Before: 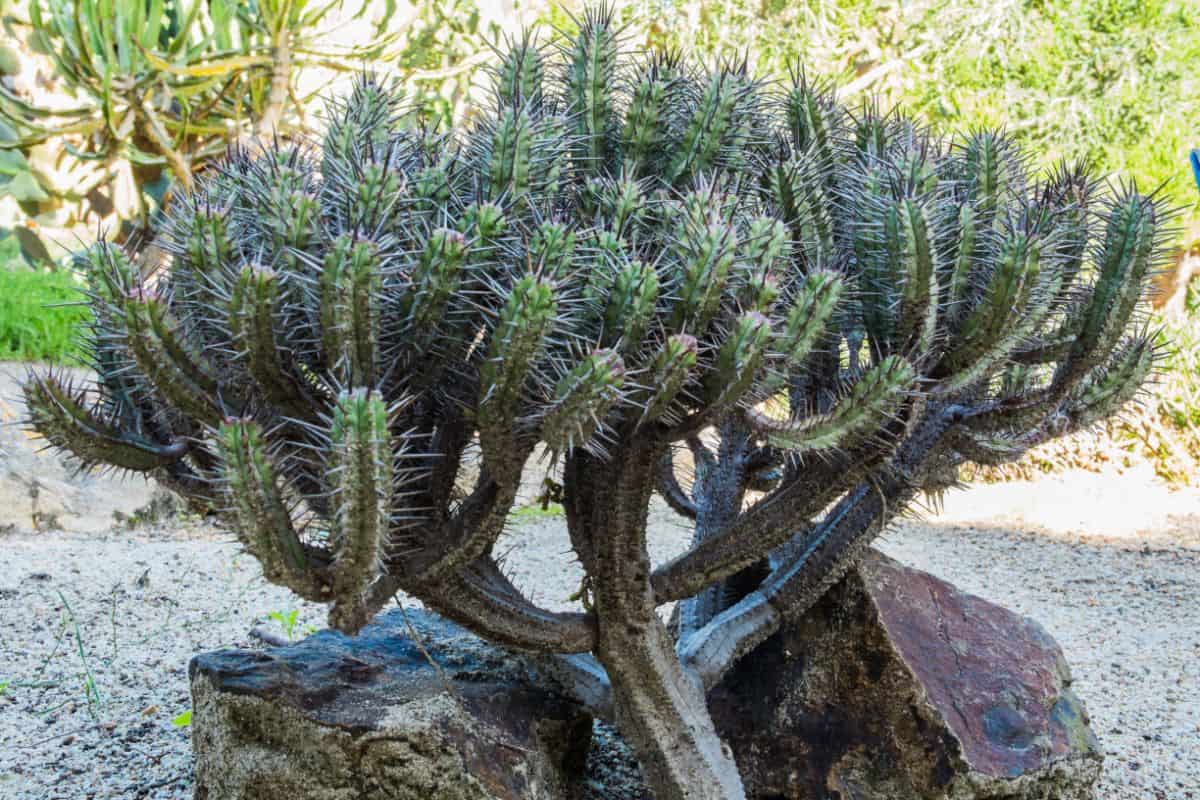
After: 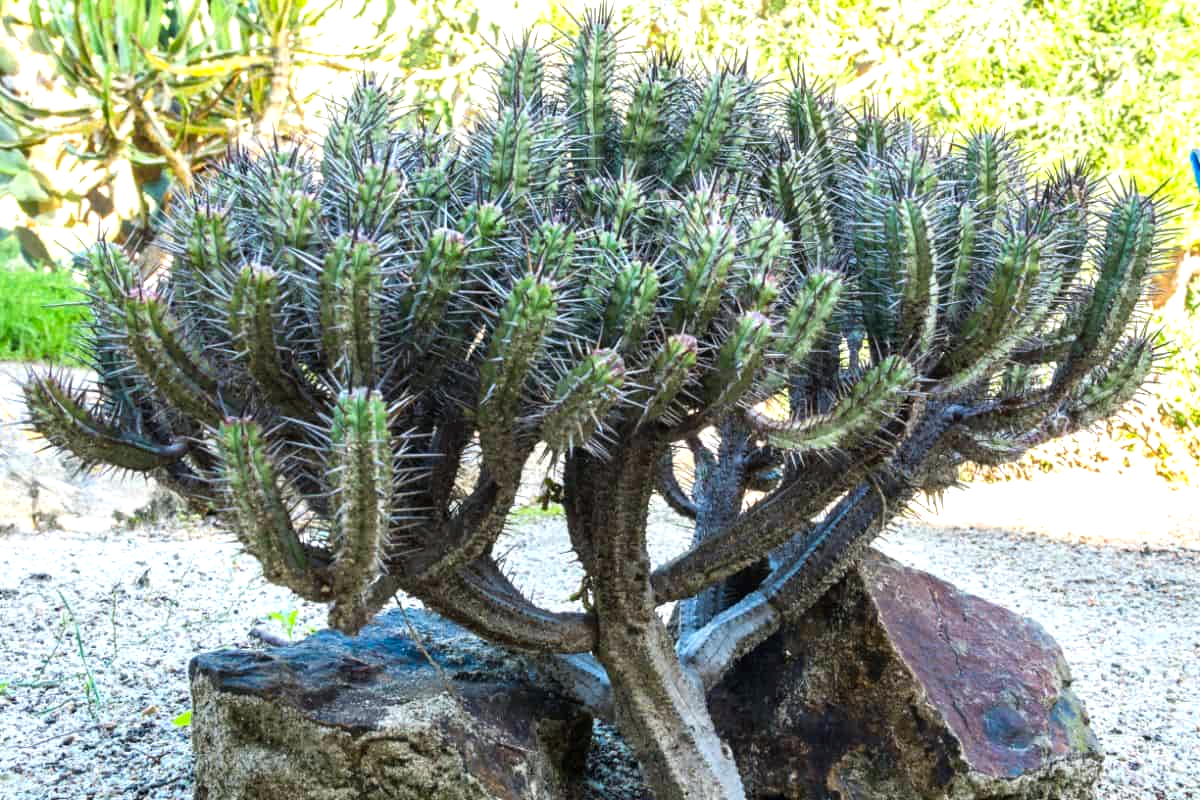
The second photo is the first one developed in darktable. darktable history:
color balance rgb: shadows lift › chroma 1.033%, shadows lift › hue 218.02°, perceptual saturation grading › global saturation 0.957%, perceptual brilliance grading › global brilliance 17.892%
